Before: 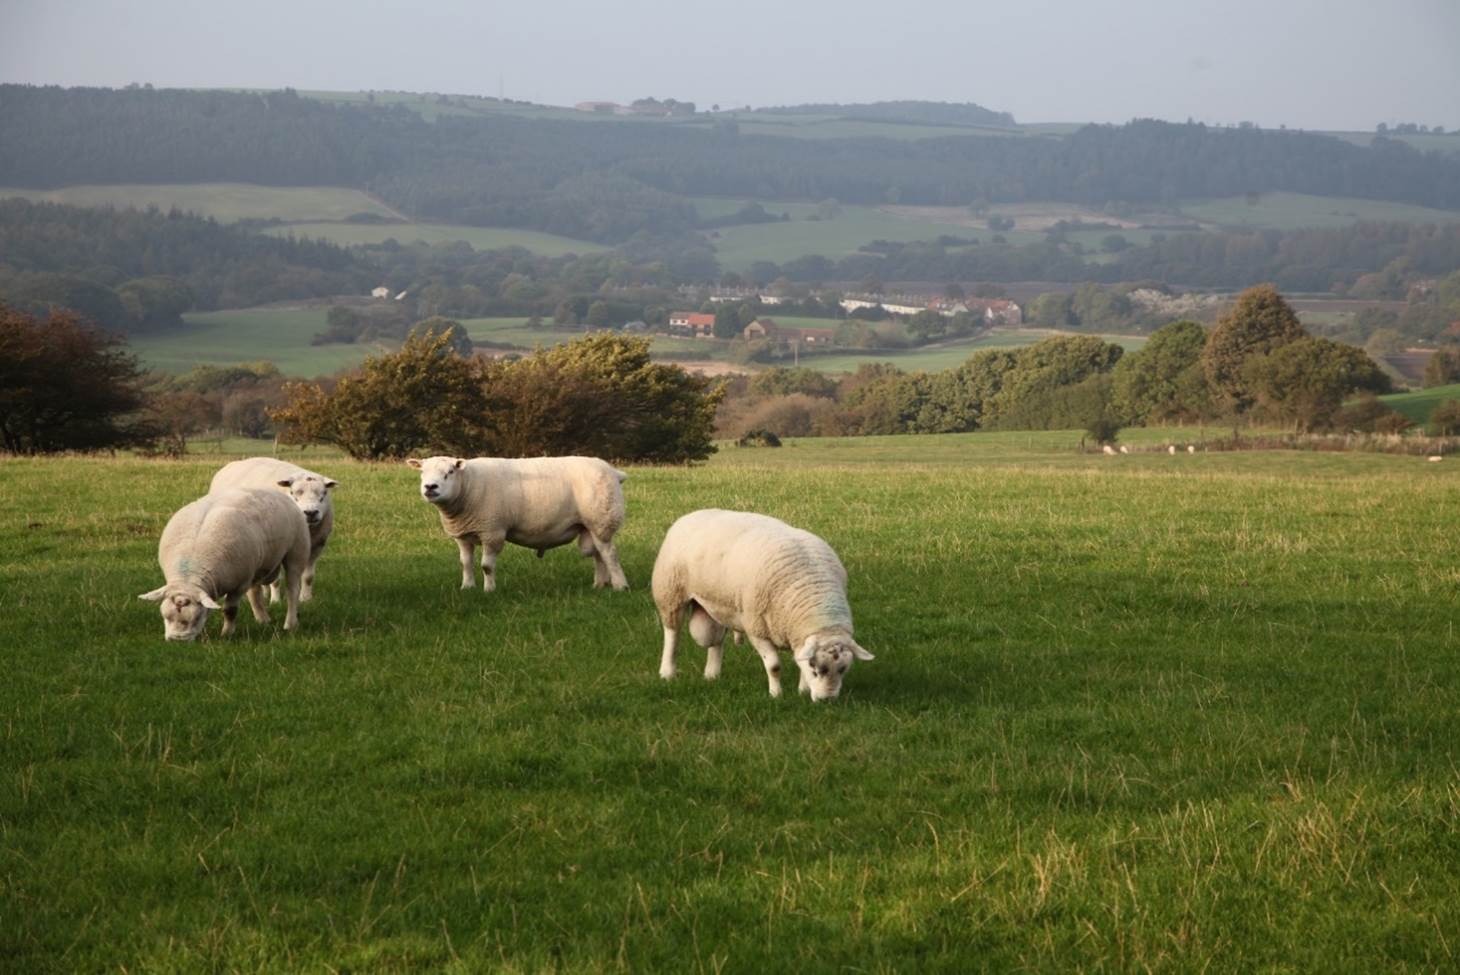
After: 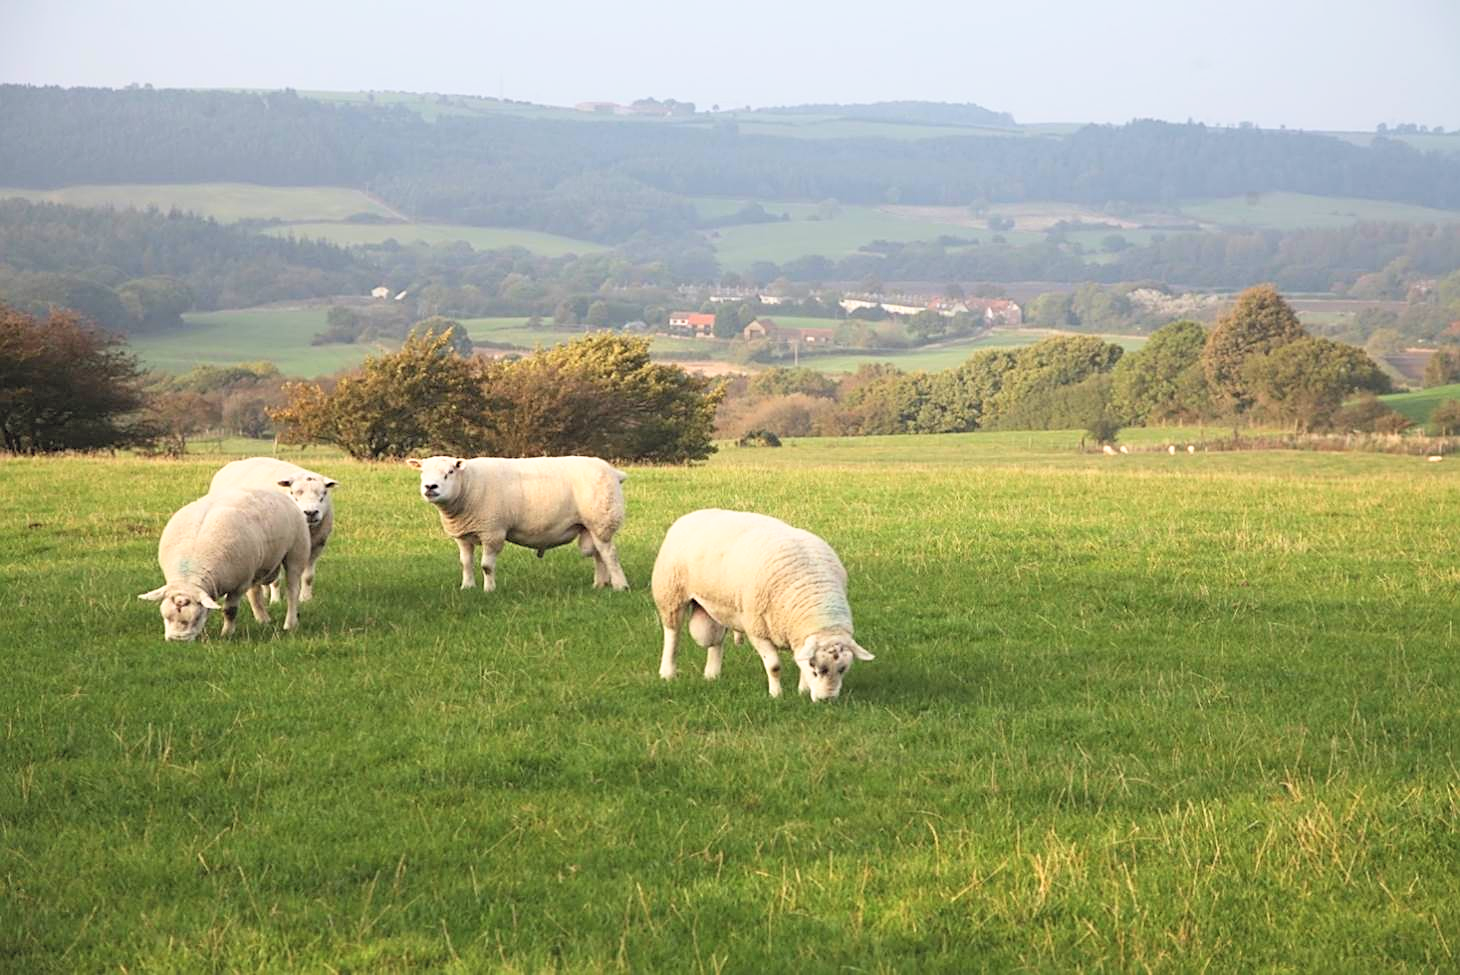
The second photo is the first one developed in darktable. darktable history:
contrast brightness saturation: contrast 0.099, brightness 0.291, saturation 0.138
base curve: curves: ch0 [(0, 0) (0.688, 0.865) (1, 1)], preserve colors none
sharpen: on, module defaults
